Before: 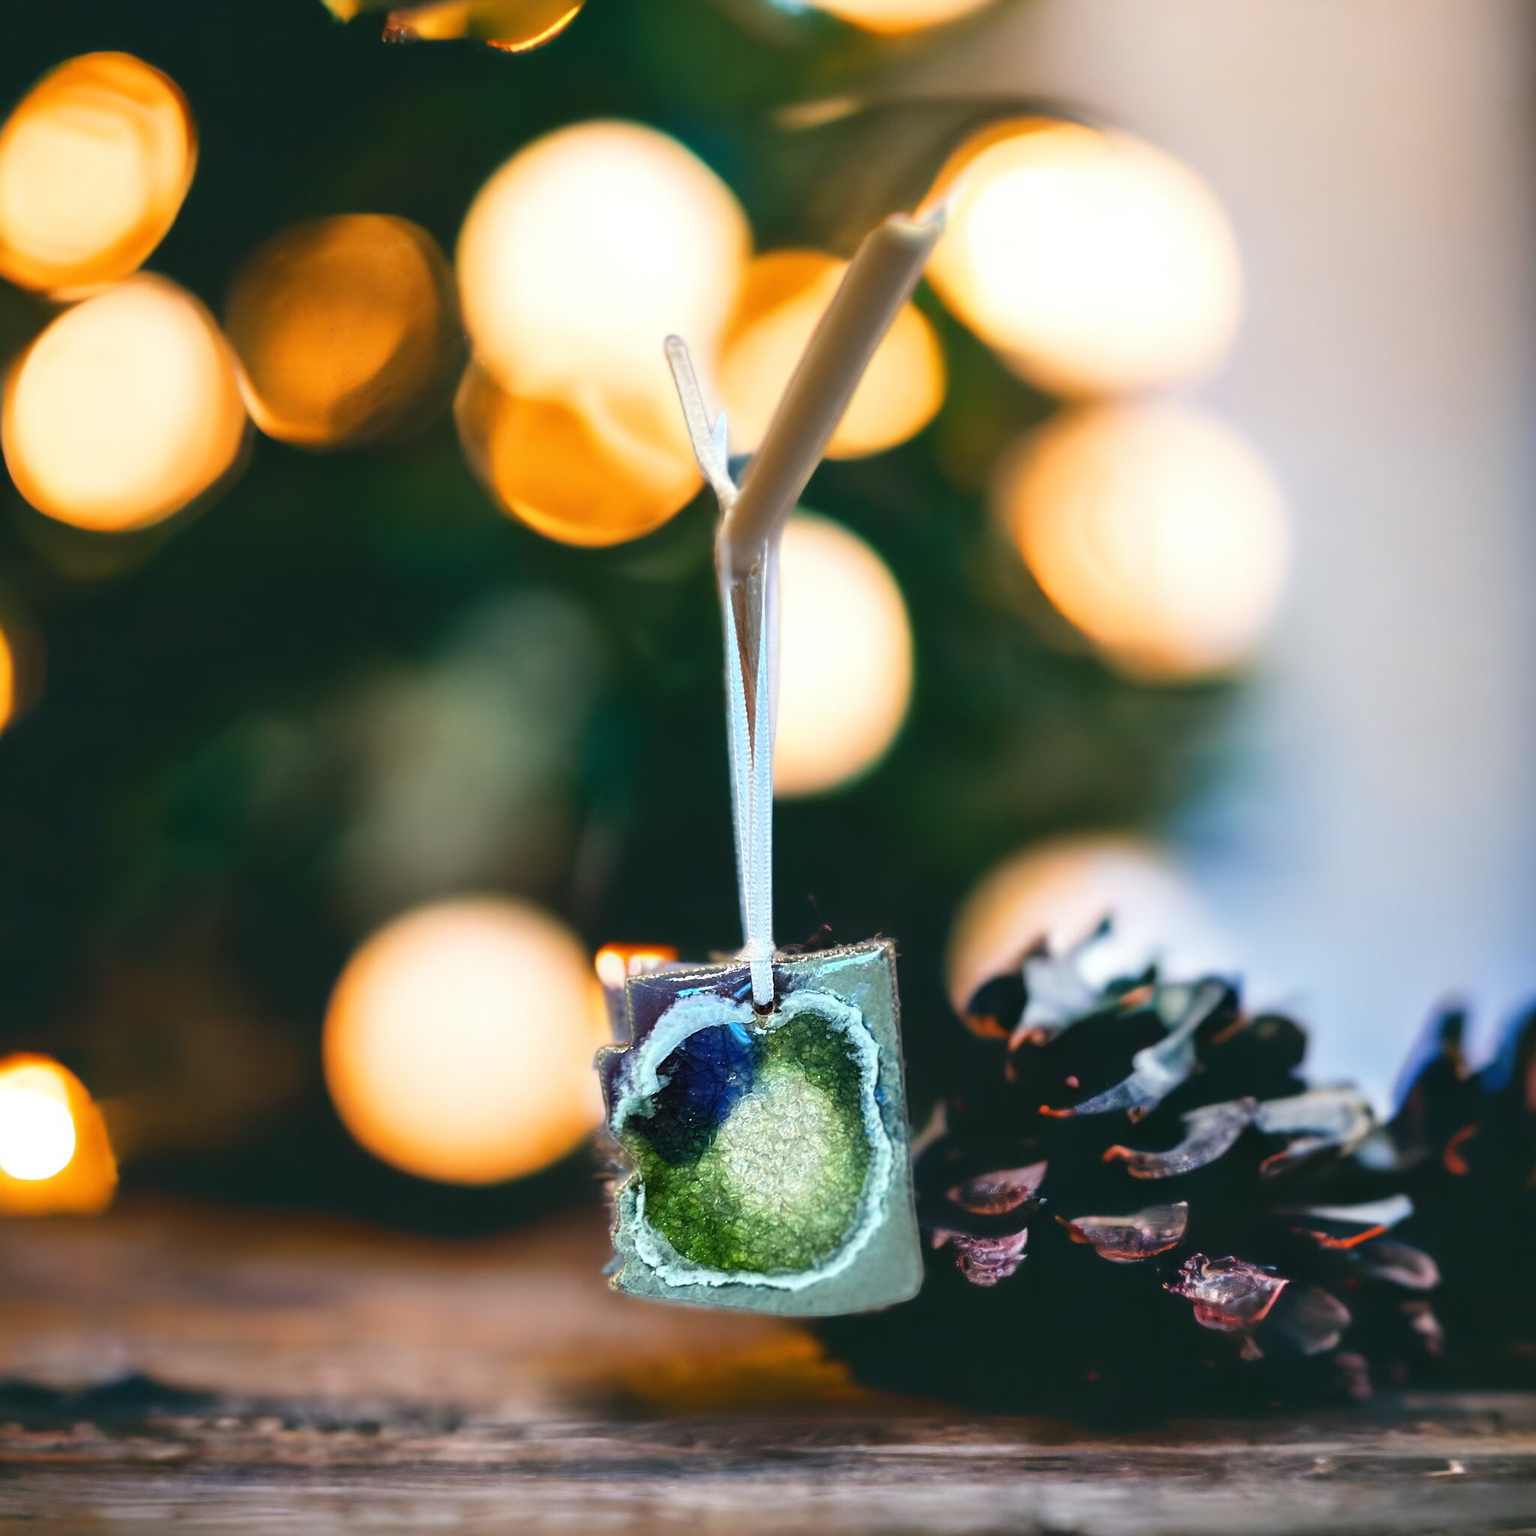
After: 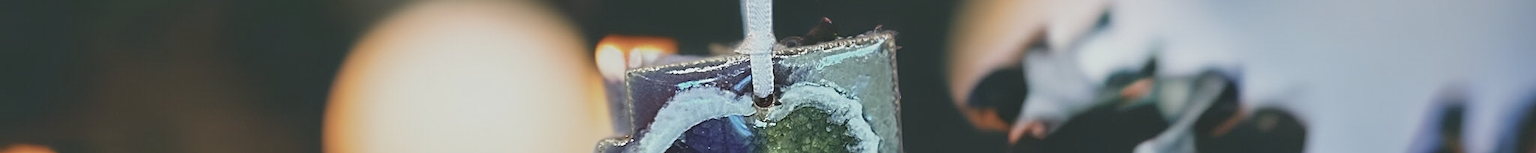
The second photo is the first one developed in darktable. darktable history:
sharpen: on, module defaults
white balance: red 0.978, blue 0.999
crop and rotate: top 59.084%, bottom 30.916%
exposure: compensate highlight preservation false
contrast brightness saturation: contrast -0.26, saturation -0.43
